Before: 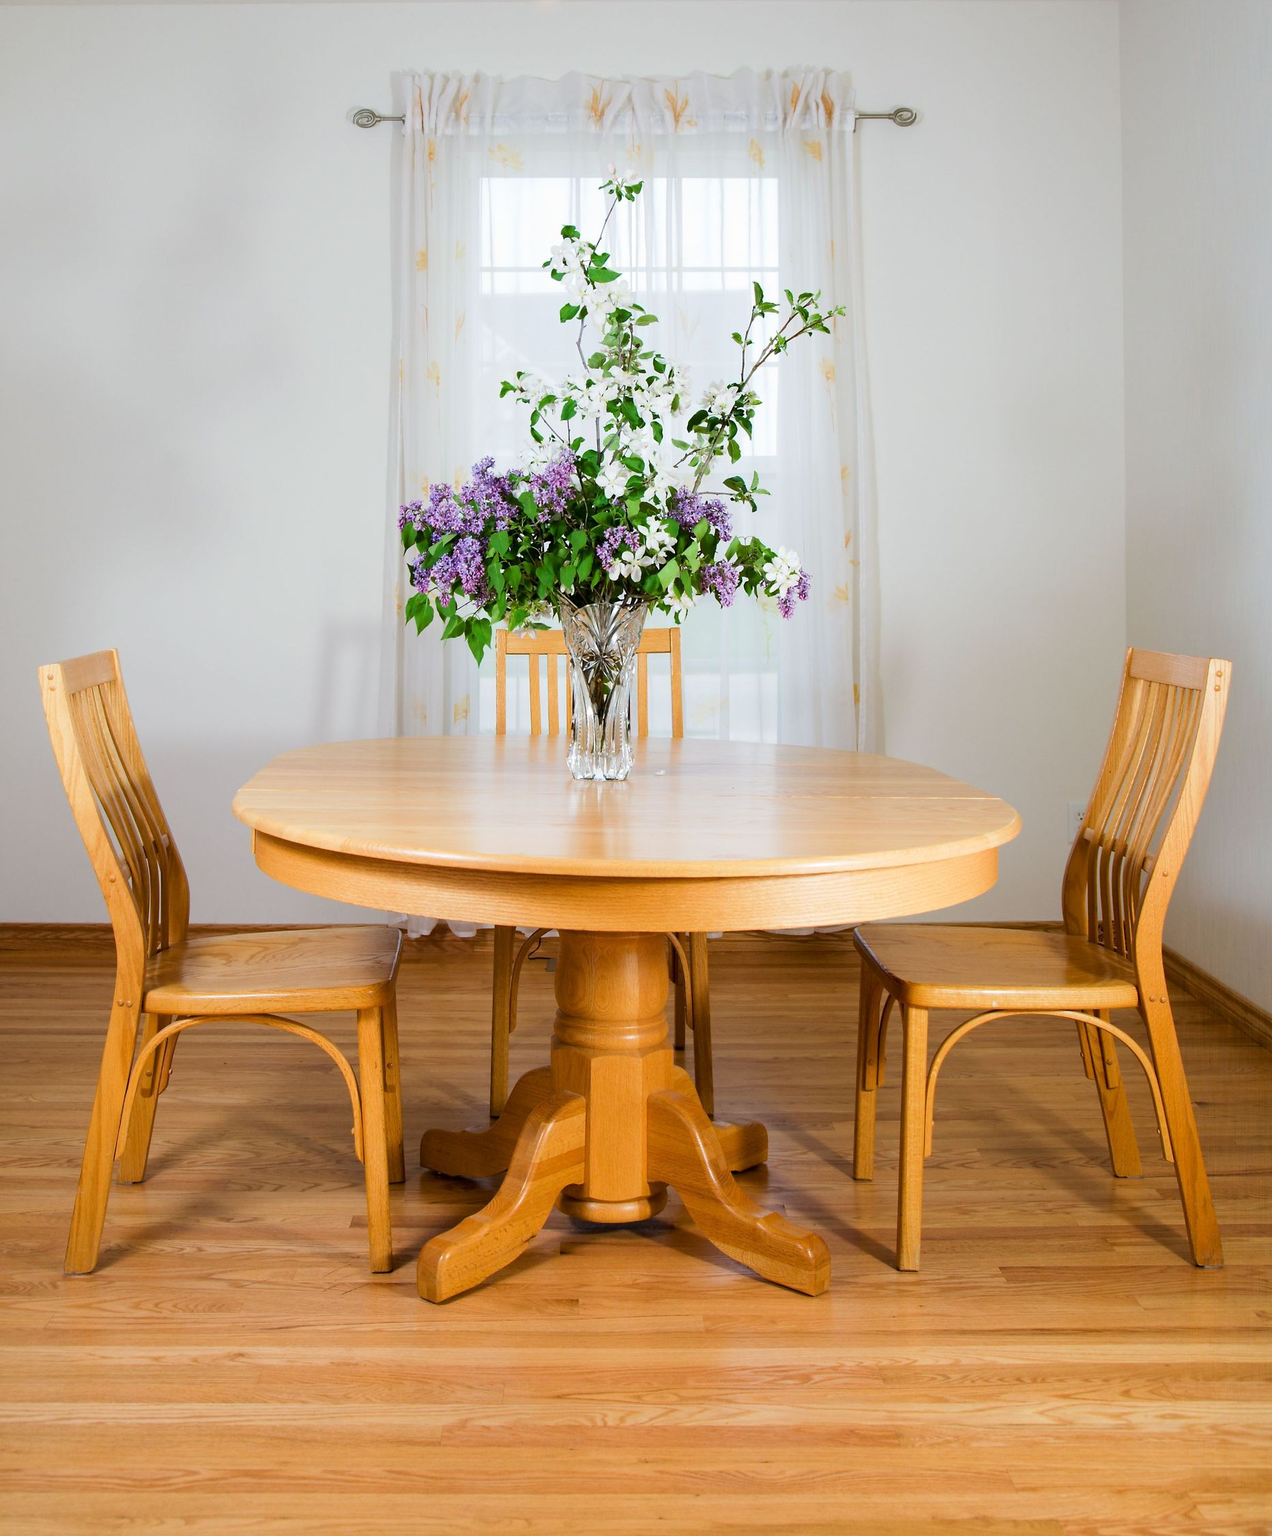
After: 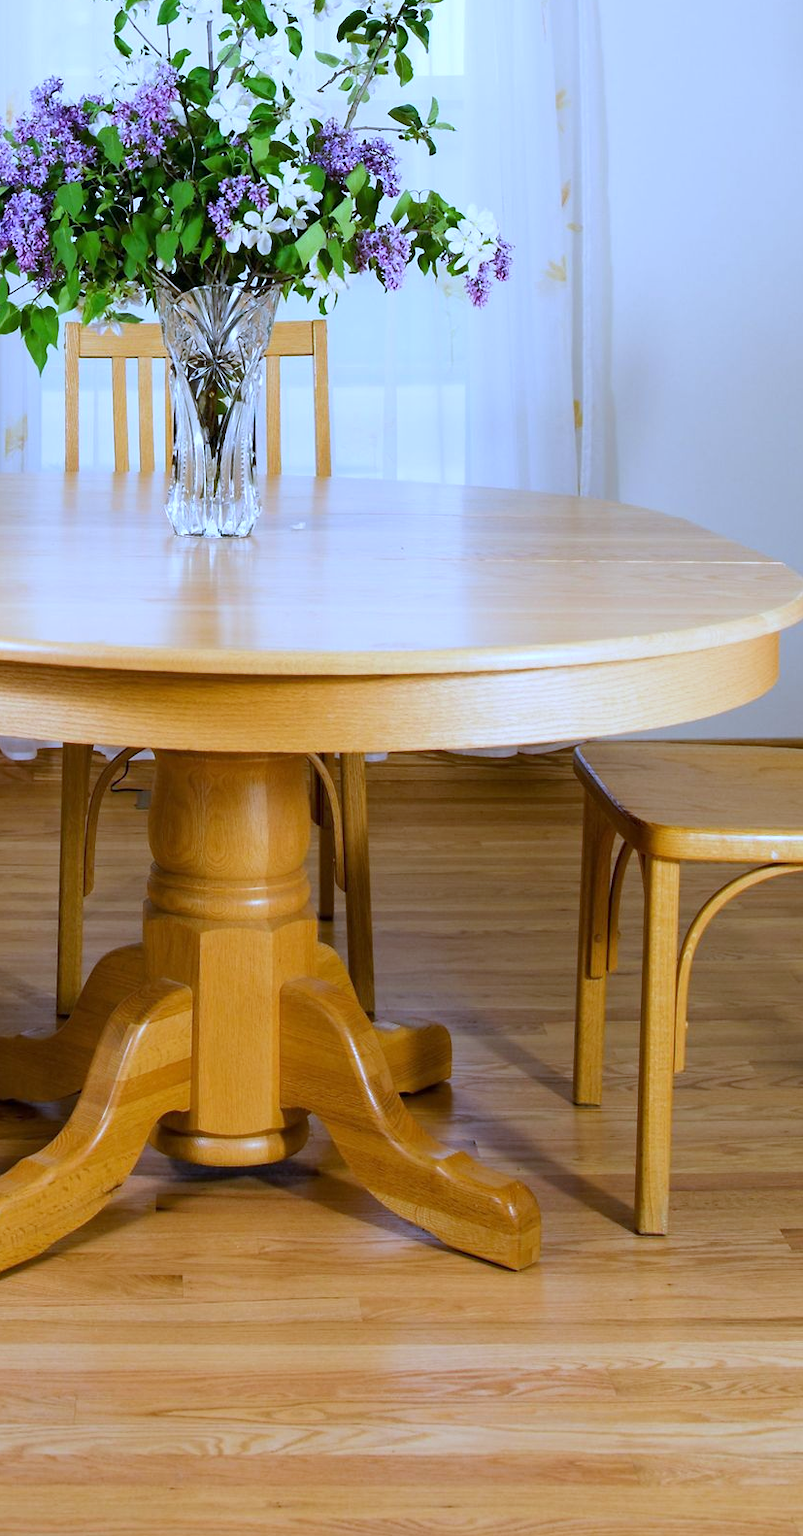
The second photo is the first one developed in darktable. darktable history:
crop: left 35.432%, top 26.233%, right 20.145%, bottom 3.432%
white balance: red 0.871, blue 1.249
